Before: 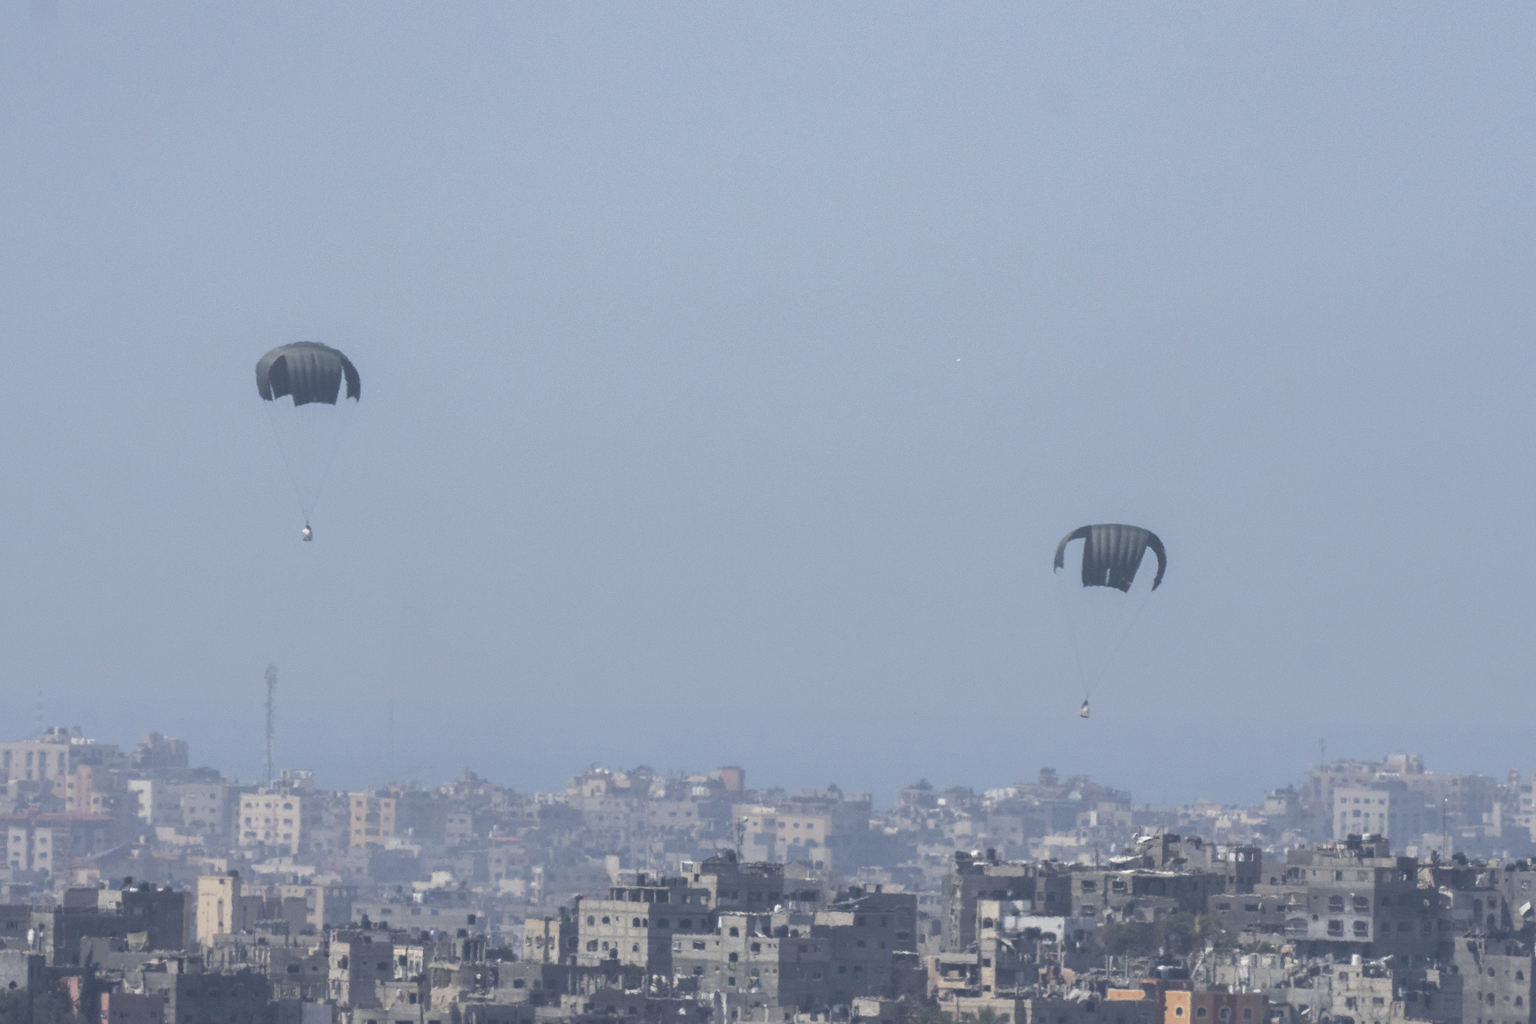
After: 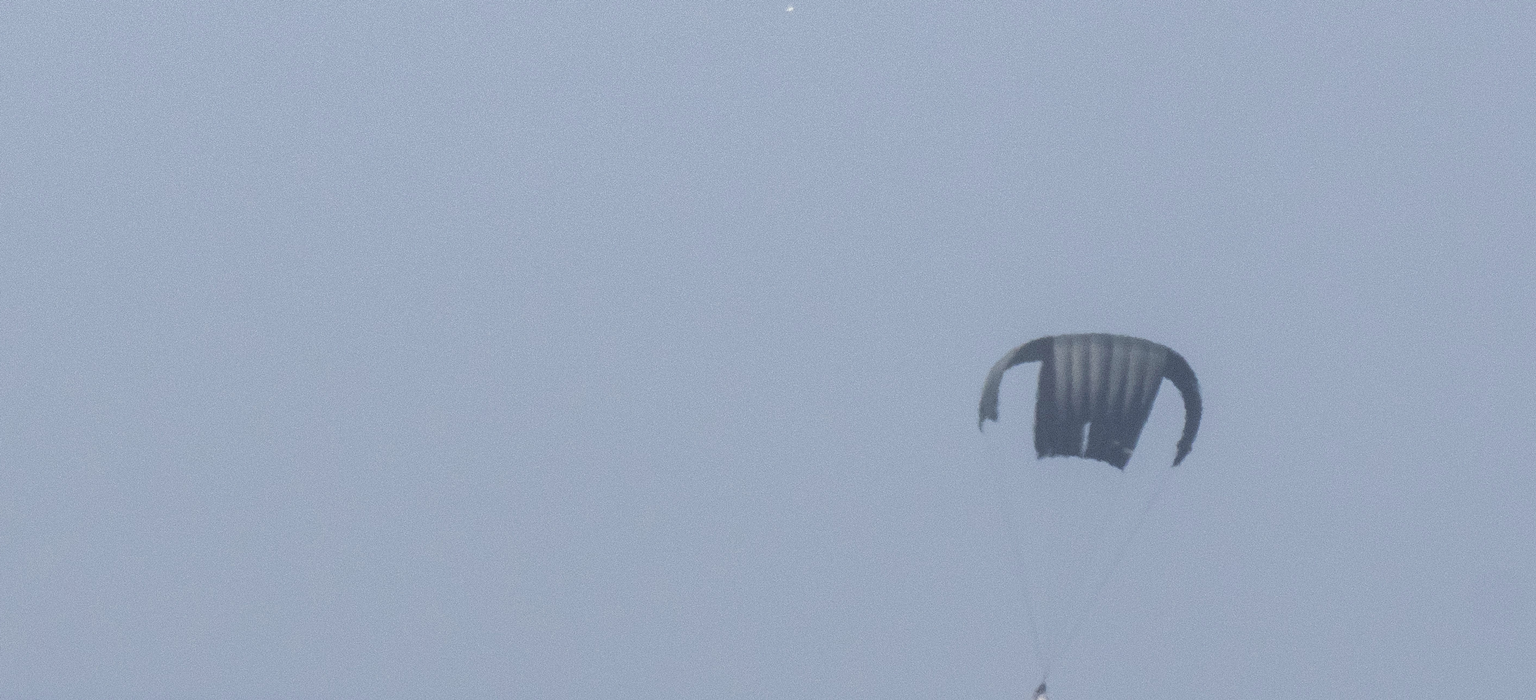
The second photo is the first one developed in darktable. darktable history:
crop: left 36.466%, top 34.742%, right 13.05%, bottom 30.699%
